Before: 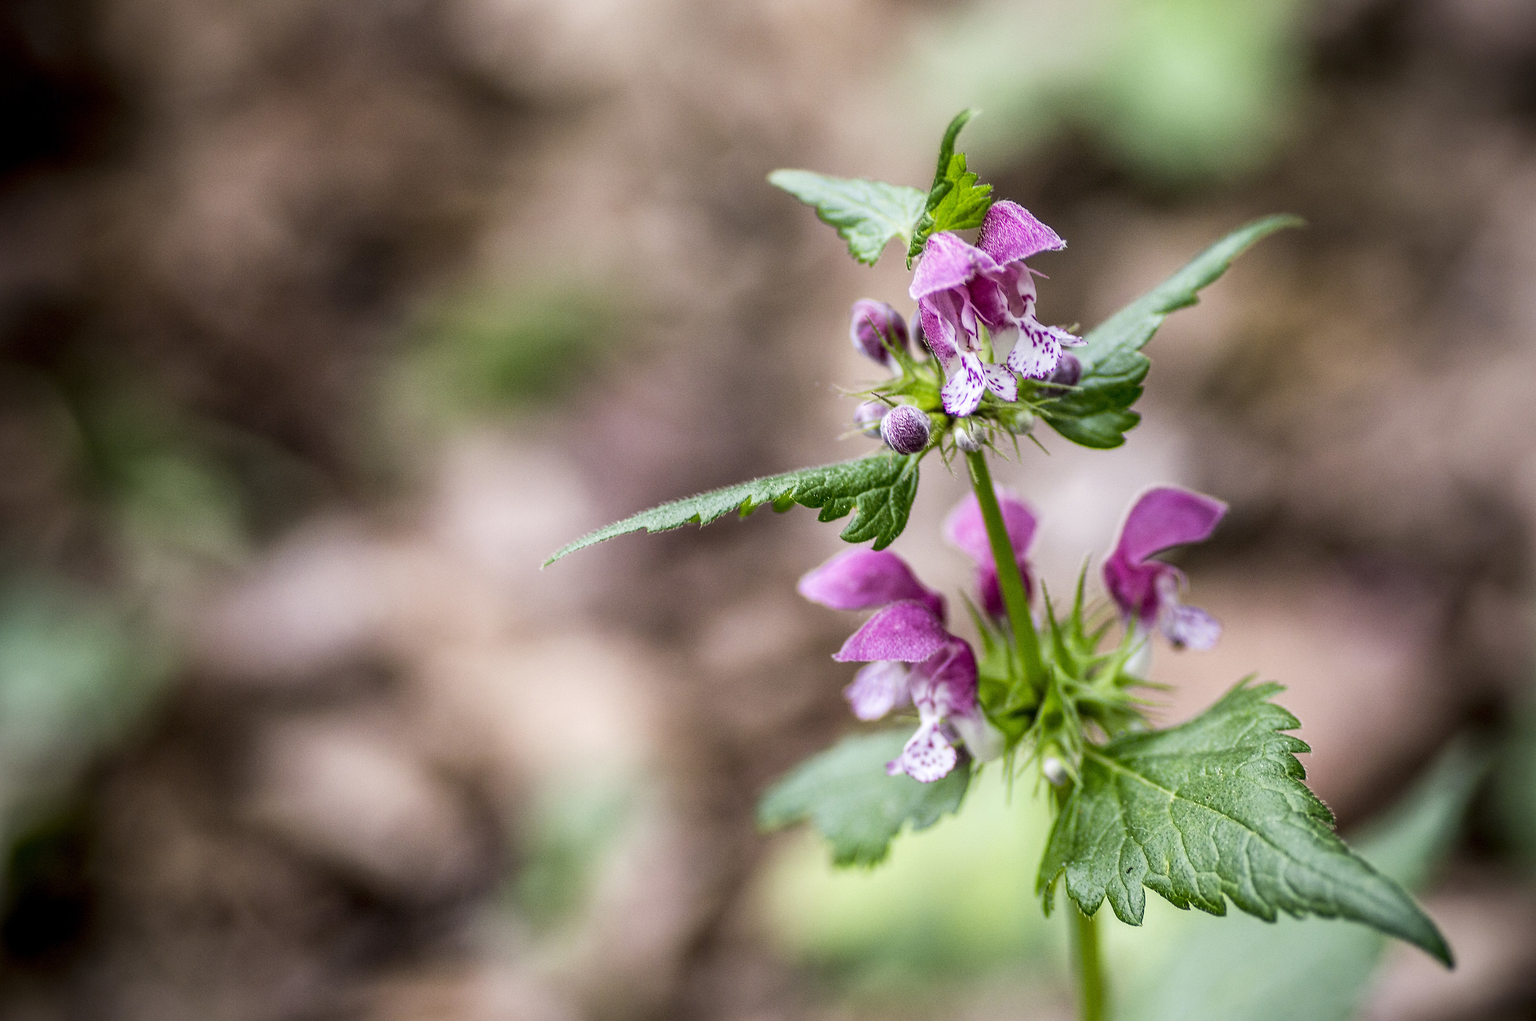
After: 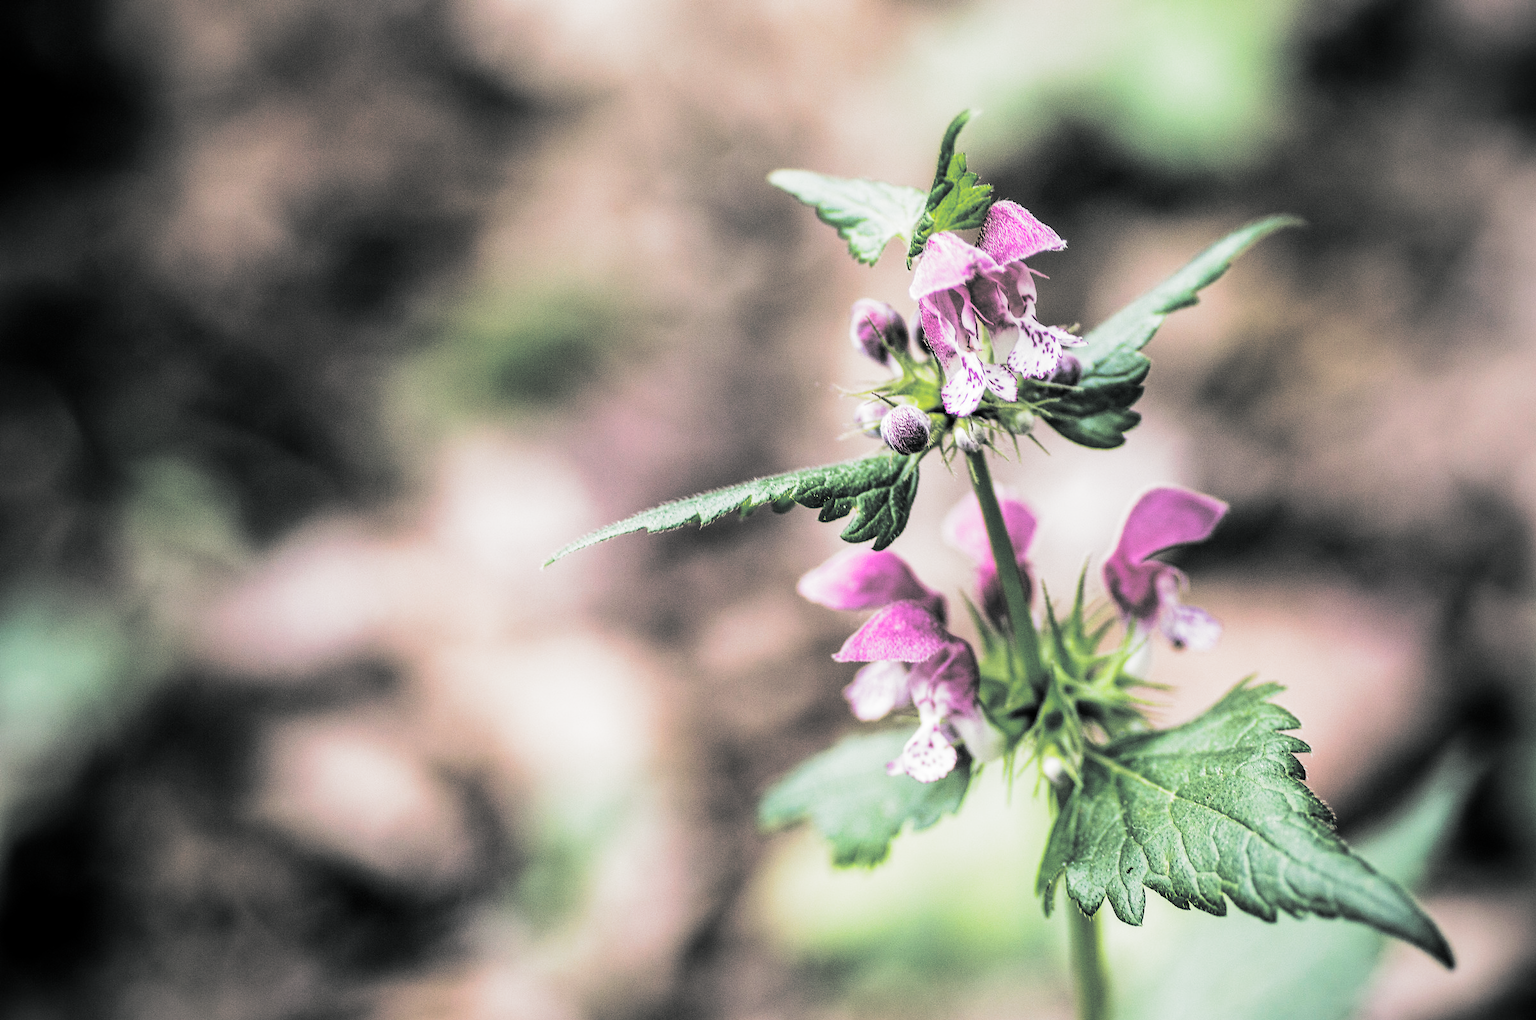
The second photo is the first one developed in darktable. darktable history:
split-toning: shadows › hue 190.8°, shadows › saturation 0.05, highlights › hue 54°, highlights › saturation 0.05, compress 0%
base curve: curves: ch0 [(0, 0) (0.032, 0.025) (0.121, 0.166) (0.206, 0.329) (0.605, 0.79) (1, 1)], preserve colors none
